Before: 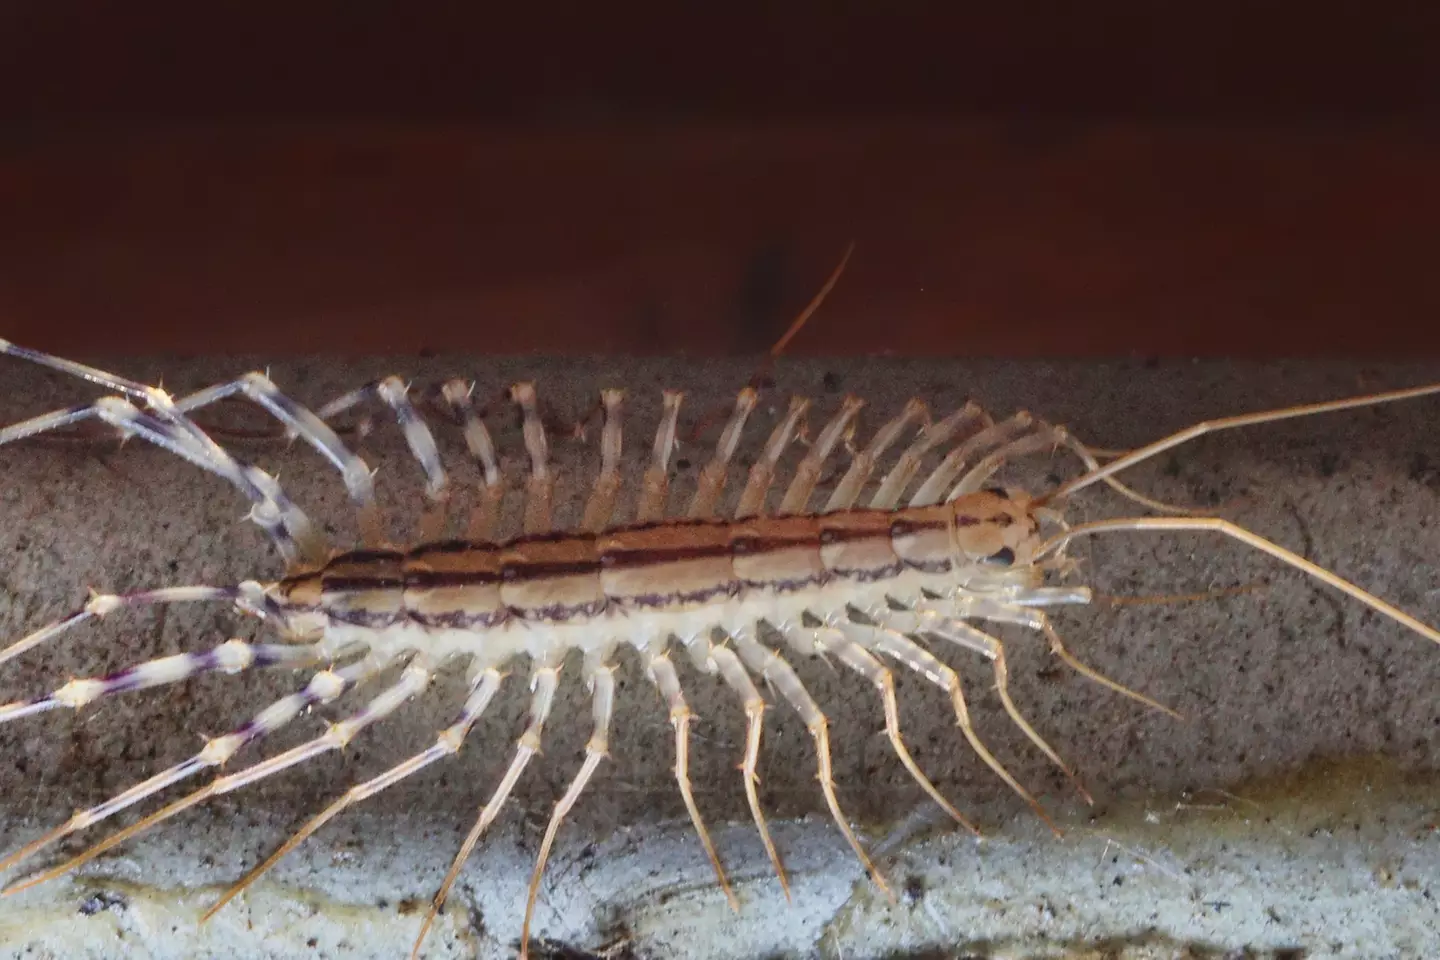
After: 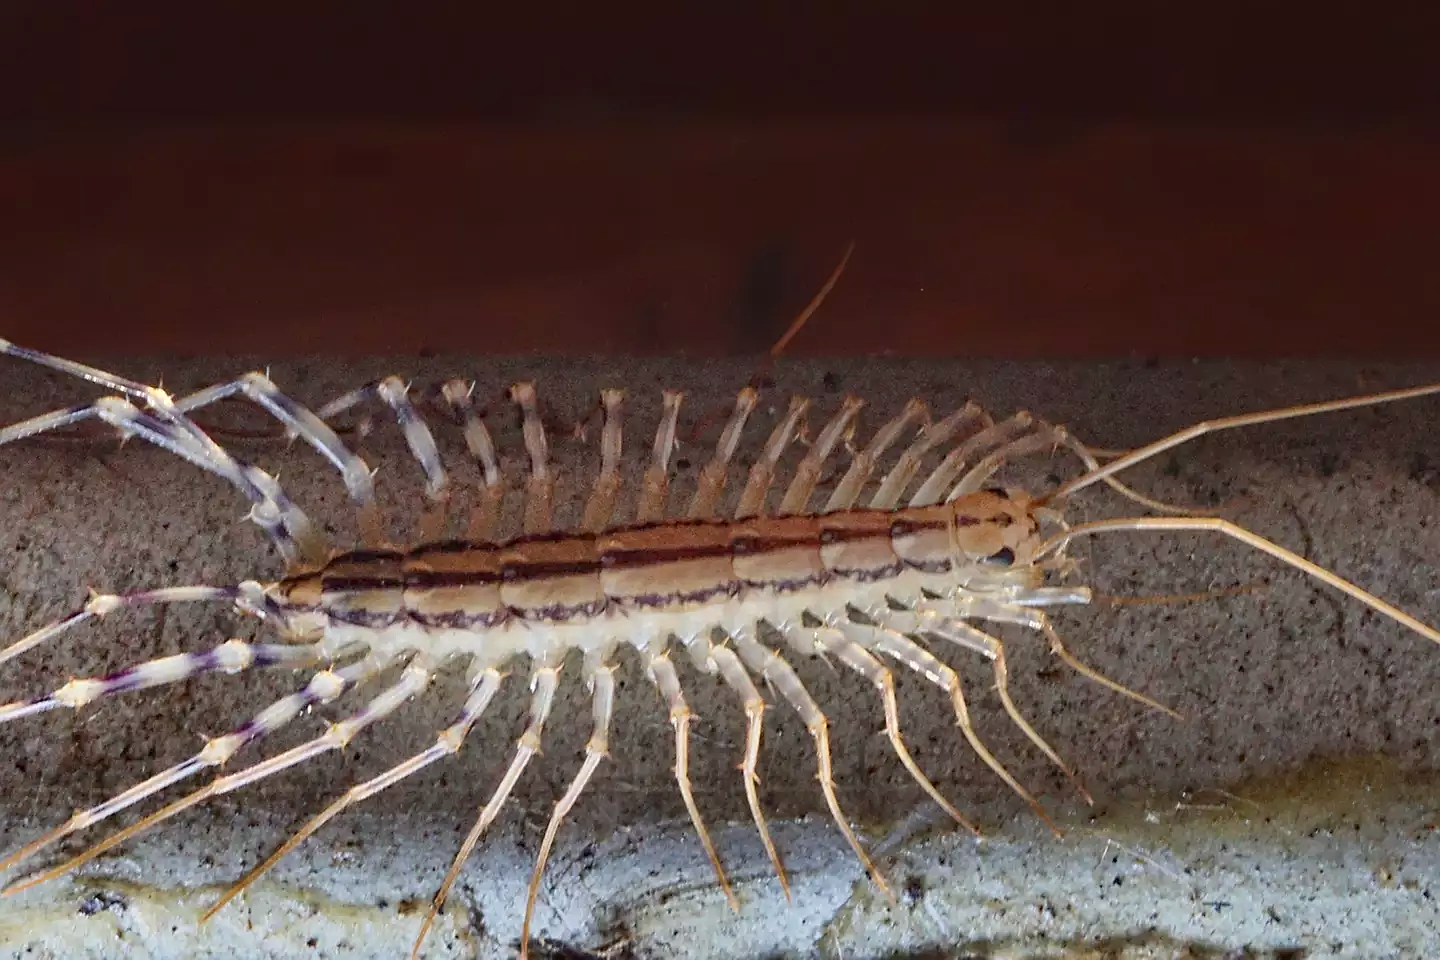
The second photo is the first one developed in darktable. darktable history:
rotate and perspective: automatic cropping original format, crop left 0, crop top 0
sharpen: on, module defaults
haze removal: compatibility mode true, adaptive false
